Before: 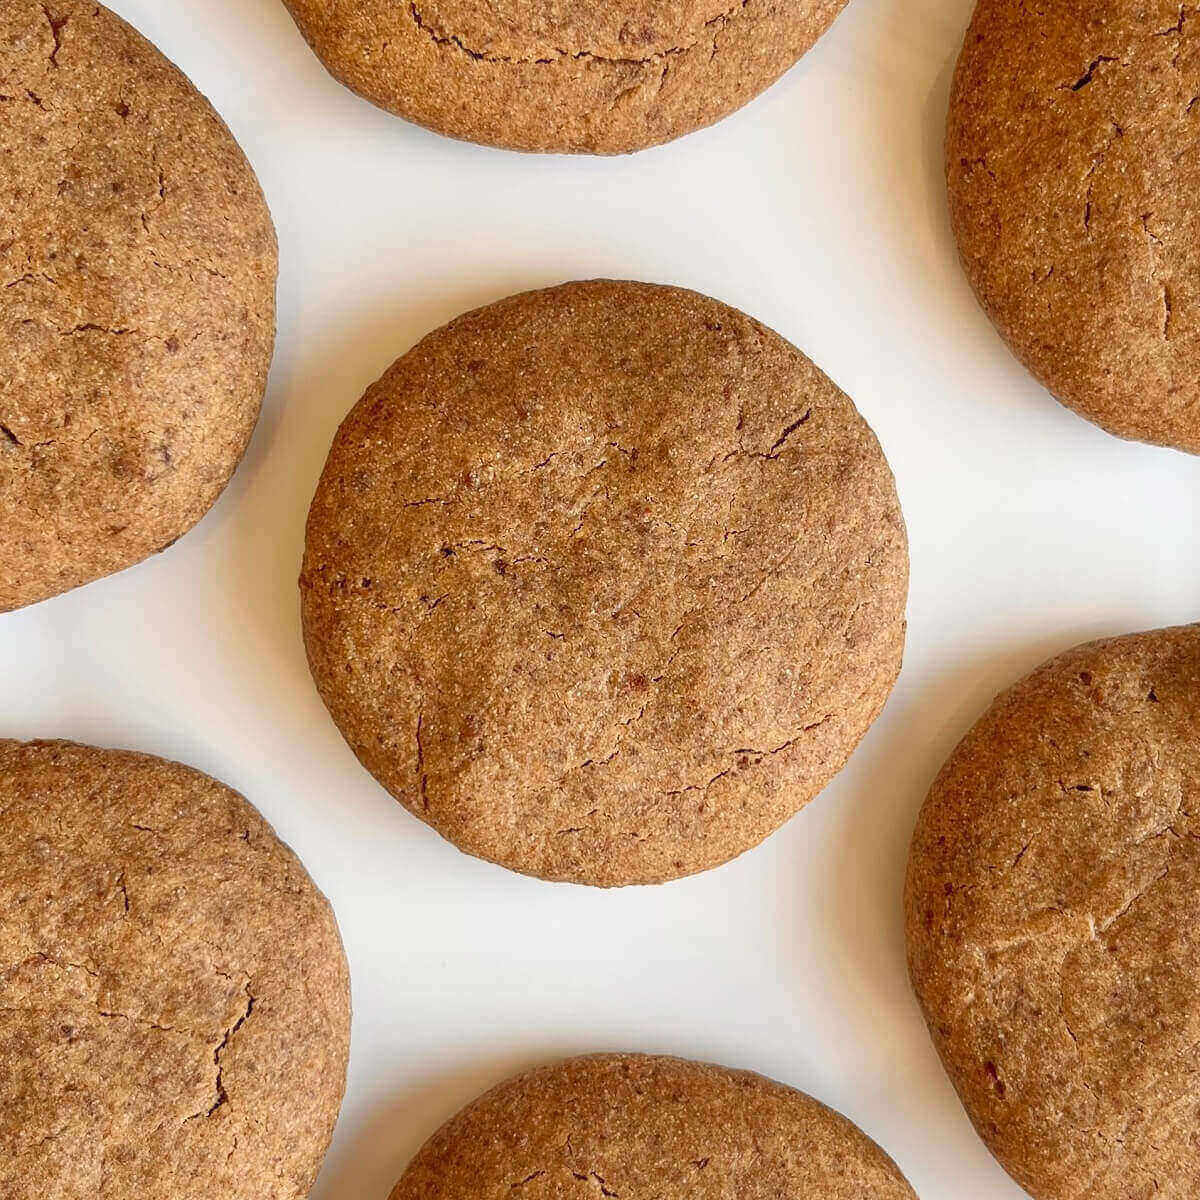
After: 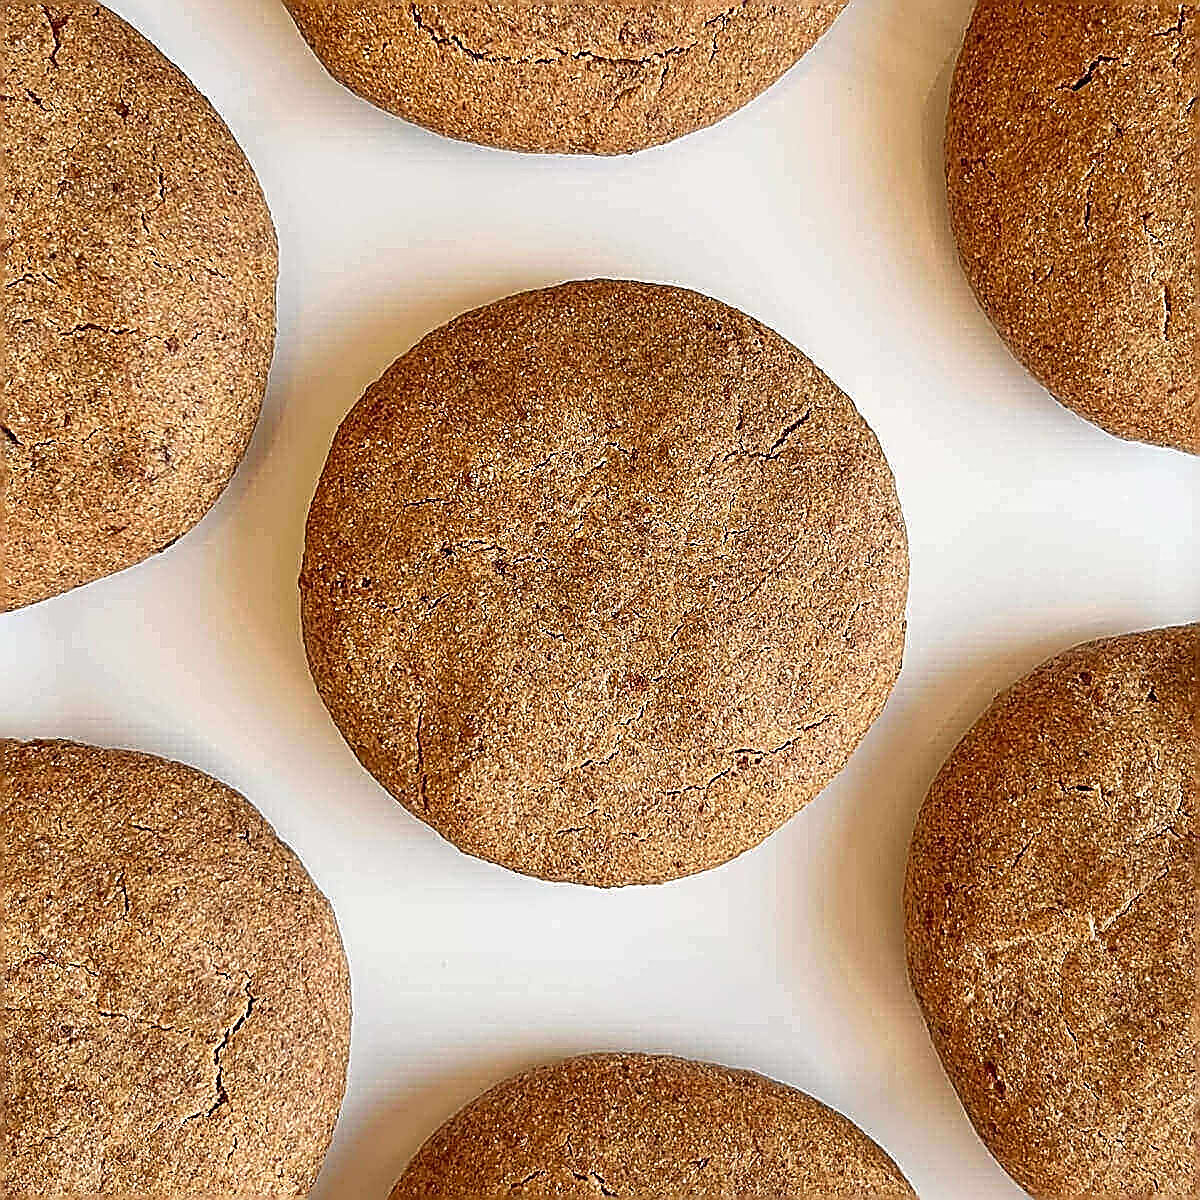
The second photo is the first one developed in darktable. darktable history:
sharpen: amount 1.988
